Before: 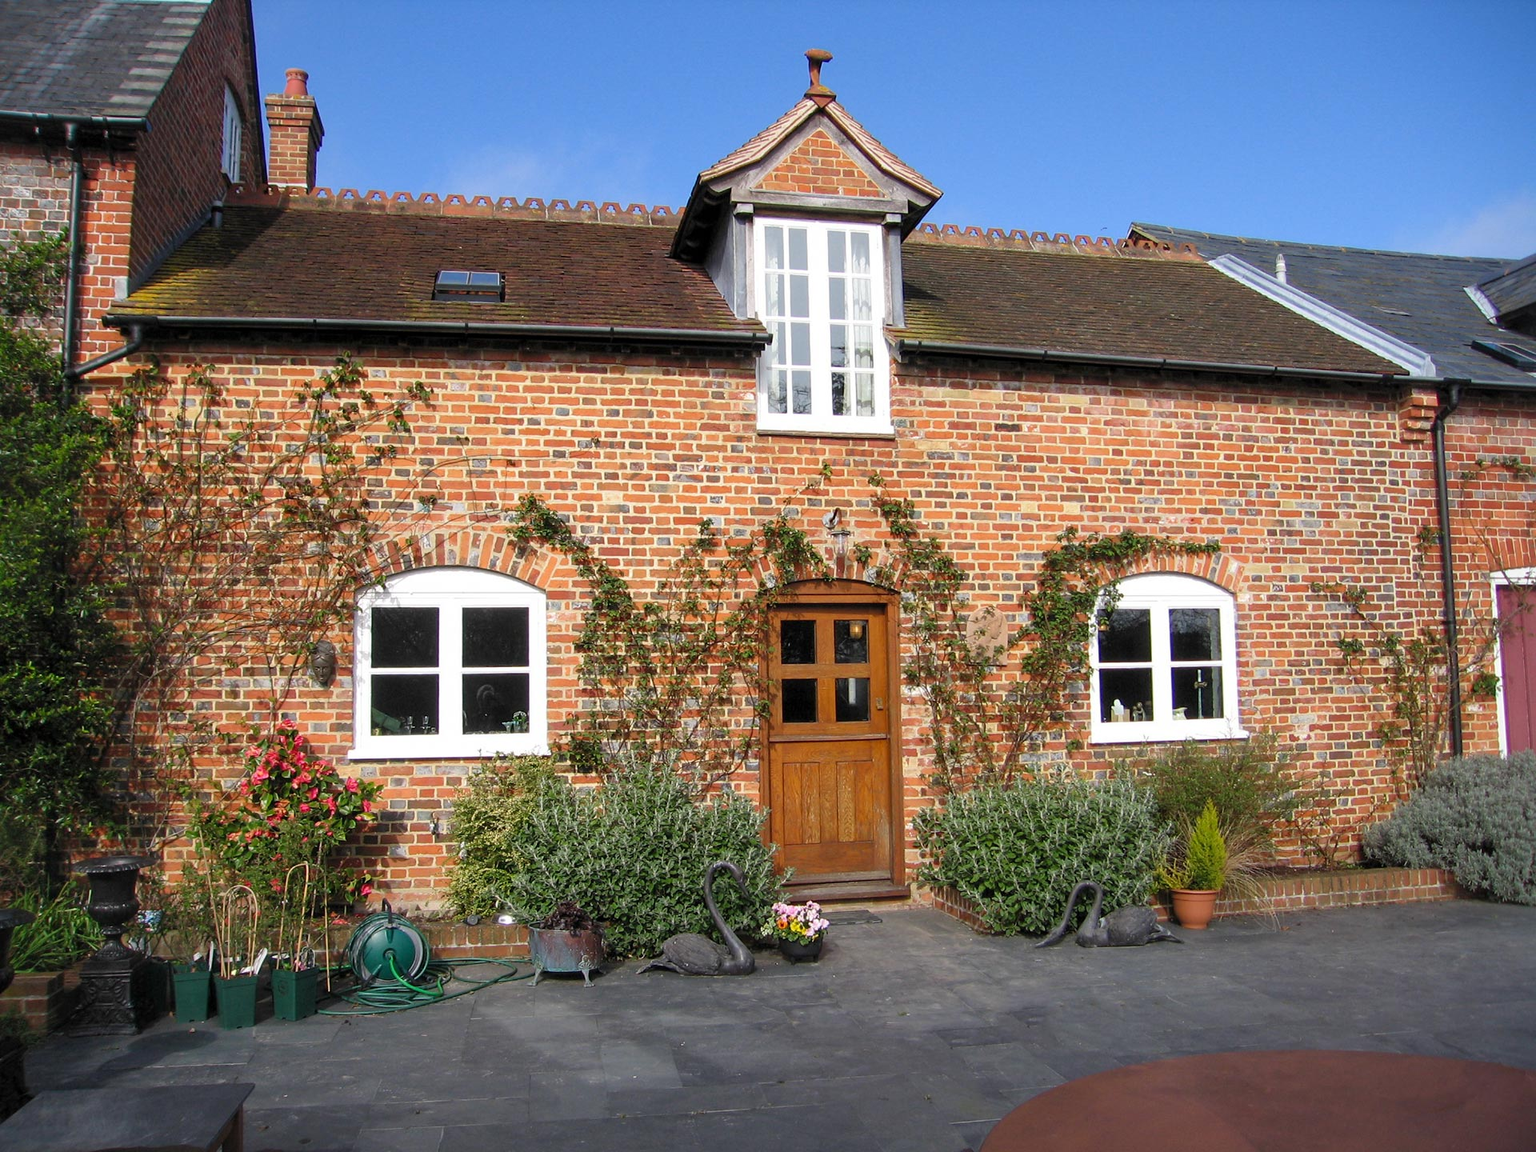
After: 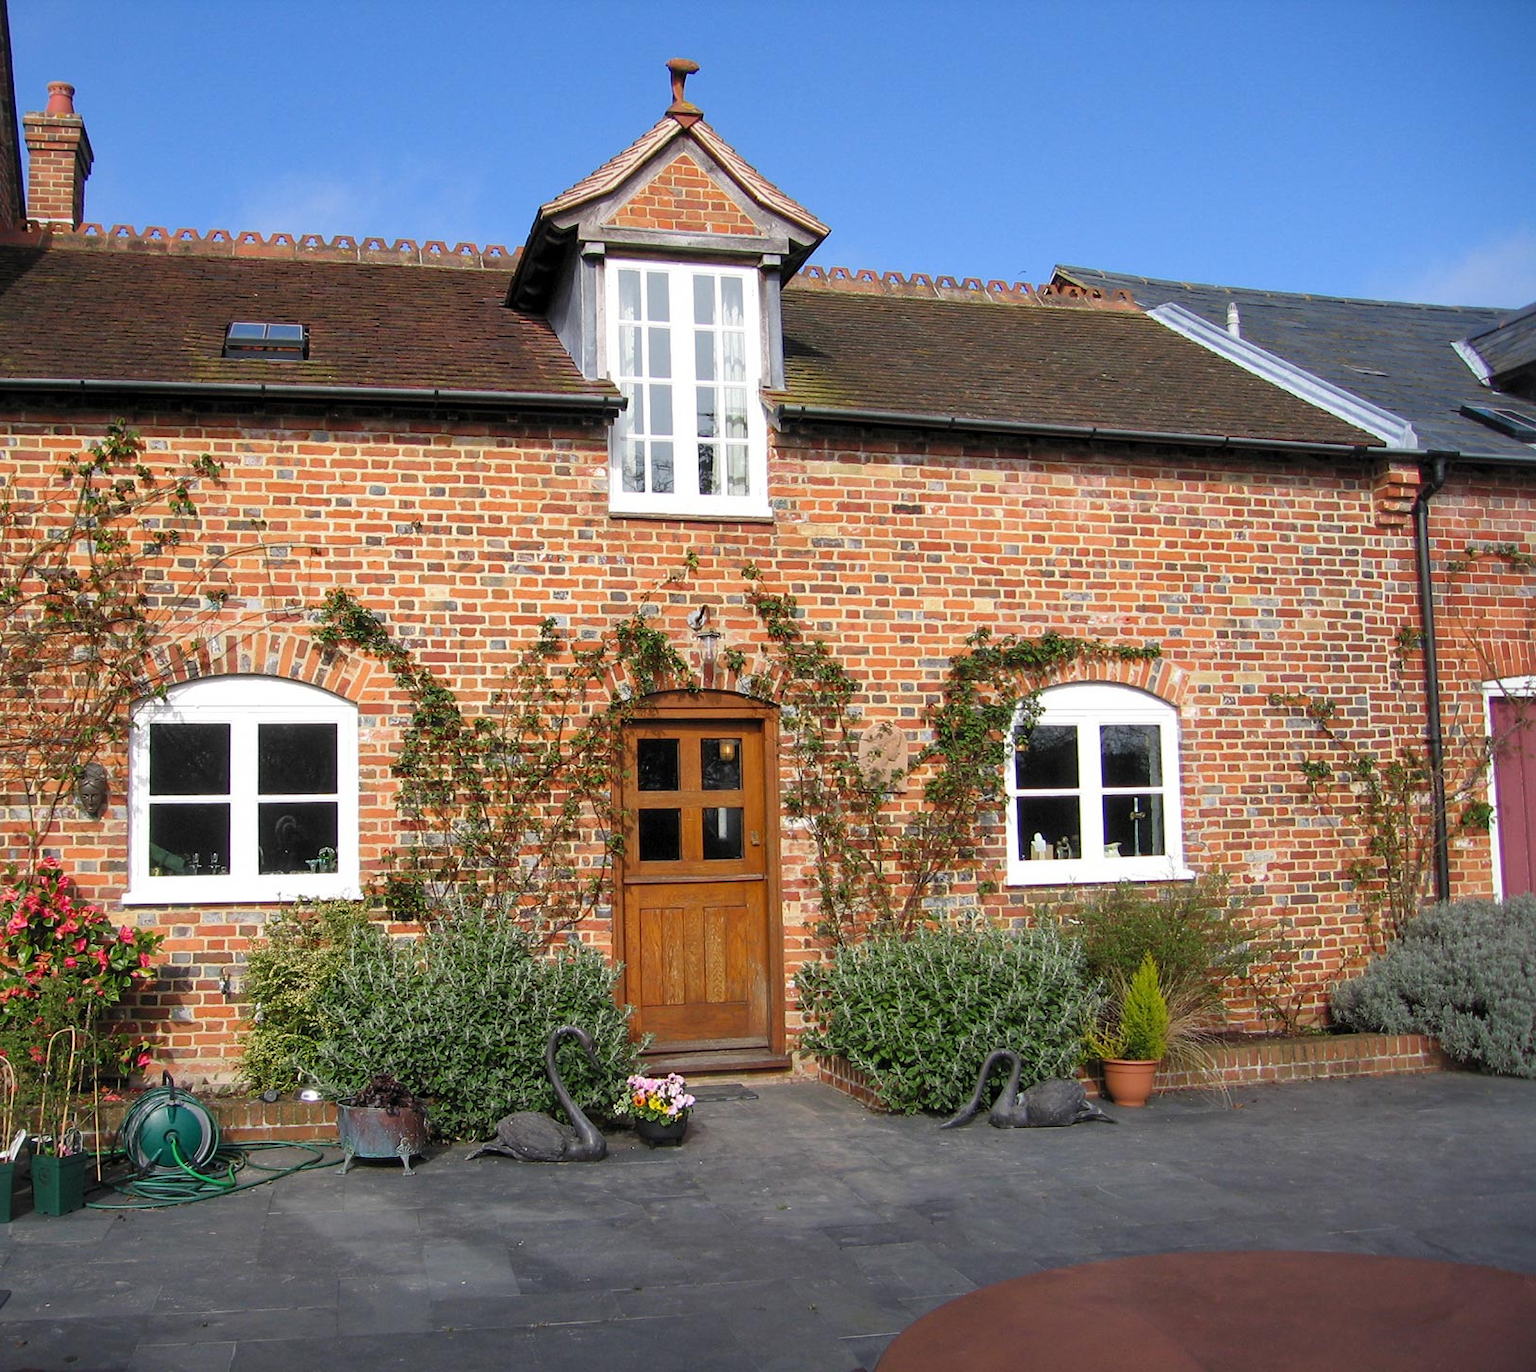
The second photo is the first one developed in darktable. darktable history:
crop: left 15.997%
